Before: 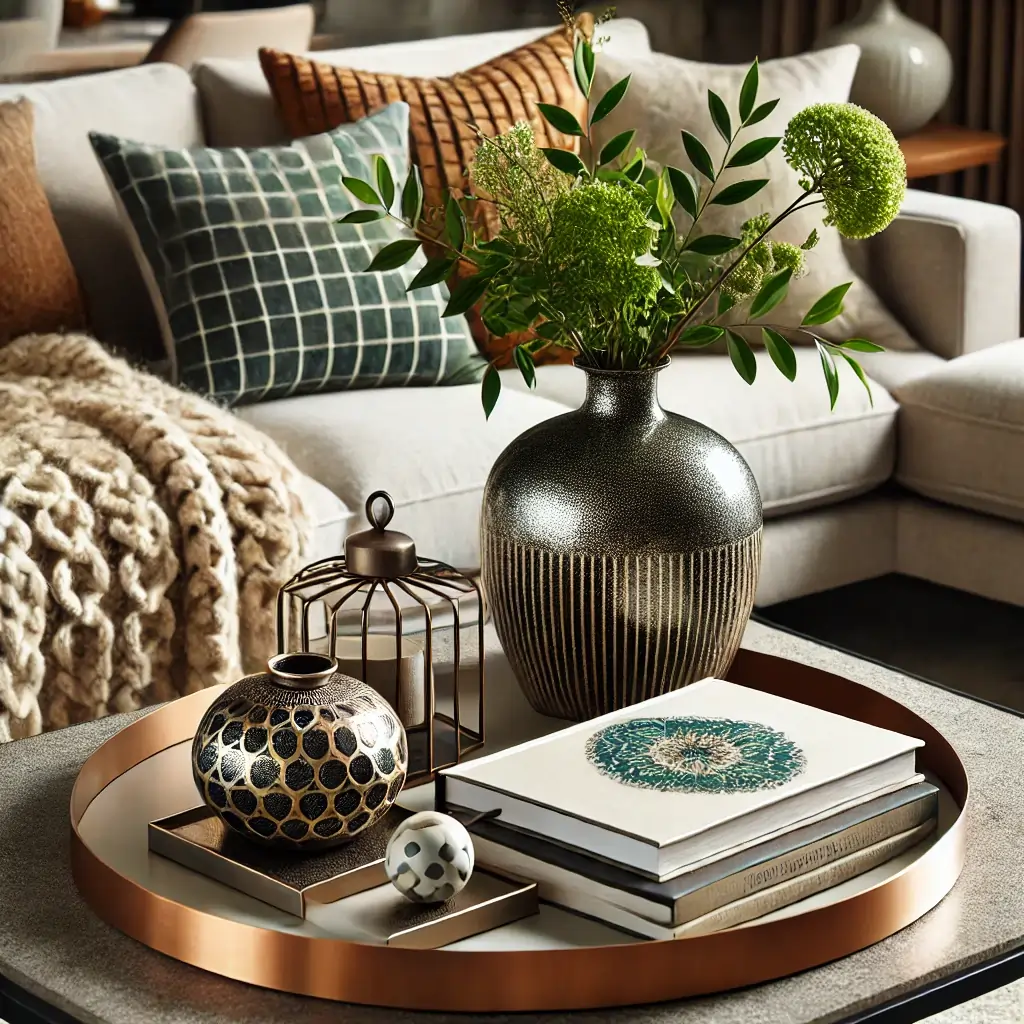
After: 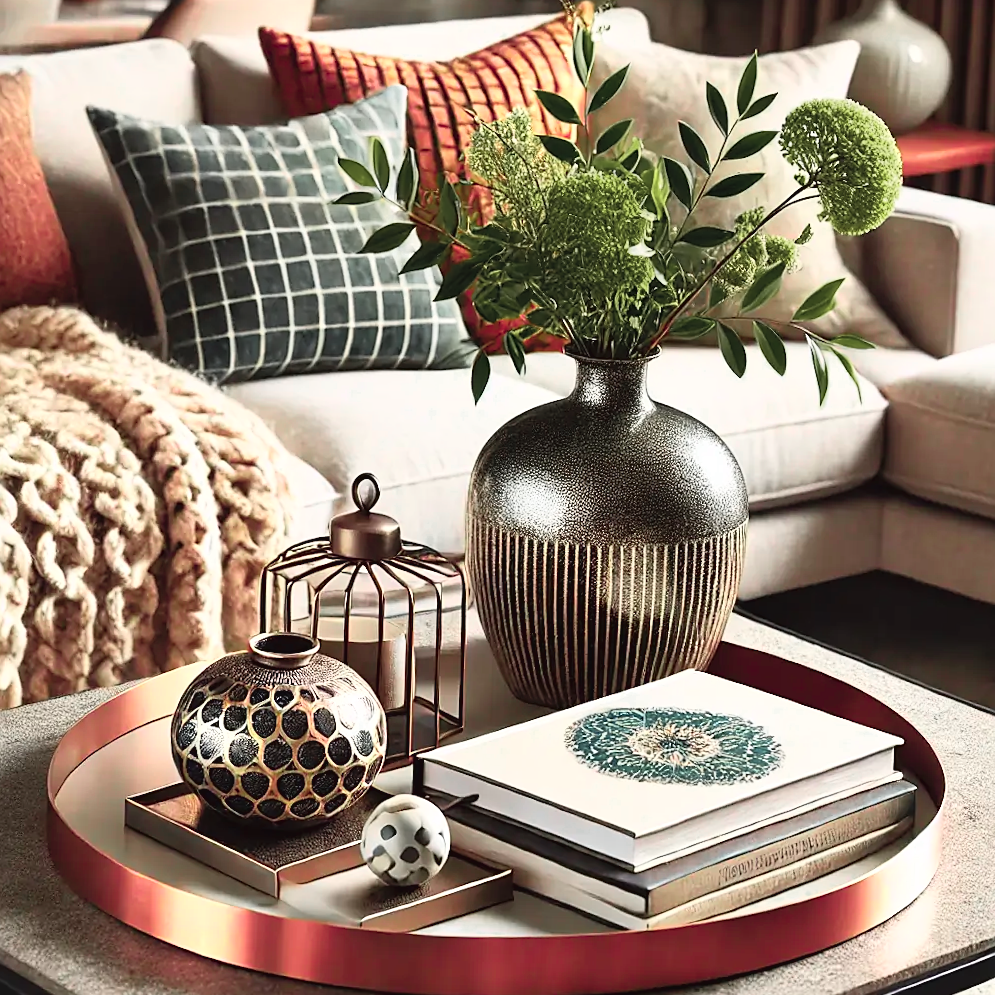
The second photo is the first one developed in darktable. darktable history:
tone curve: curves: ch0 [(0.003, 0.029) (0.188, 0.252) (0.46, 0.56) (0.608, 0.748) (0.871, 0.955) (1, 1)]; ch1 [(0, 0) (0.35, 0.356) (0.45, 0.453) (0.508, 0.515) (0.618, 0.634) (1, 1)]; ch2 [(0, 0) (0.456, 0.469) (0.5, 0.5) (0.634, 0.625) (1, 1)], color space Lab, independent channels, preserve colors none
color zones: curves: ch0 [(0, 0.533) (0.126, 0.533) (0.234, 0.533) (0.368, 0.357) (0.5, 0.5) (0.625, 0.5) (0.74, 0.637) (0.875, 0.5)]; ch1 [(0.004, 0.708) (0.129, 0.662) (0.25, 0.5) (0.375, 0.331) (0.496, 0.396) (0.625, 0.649) (0.739, 0.26) (0.875, 0.5) (1, 0.478)]; ch2 [(0, 0.409) (0.132, 0.403) (0.236, 0.558) (0.379, 0.448) (0.5, 0.5) (0.625, 0.5) (0.691, 0.39) (0.875, 0.5)]
sharpen: radius 1.864, amount 0.398, threshold 1.271
crop and rotate: angle -1.69°
